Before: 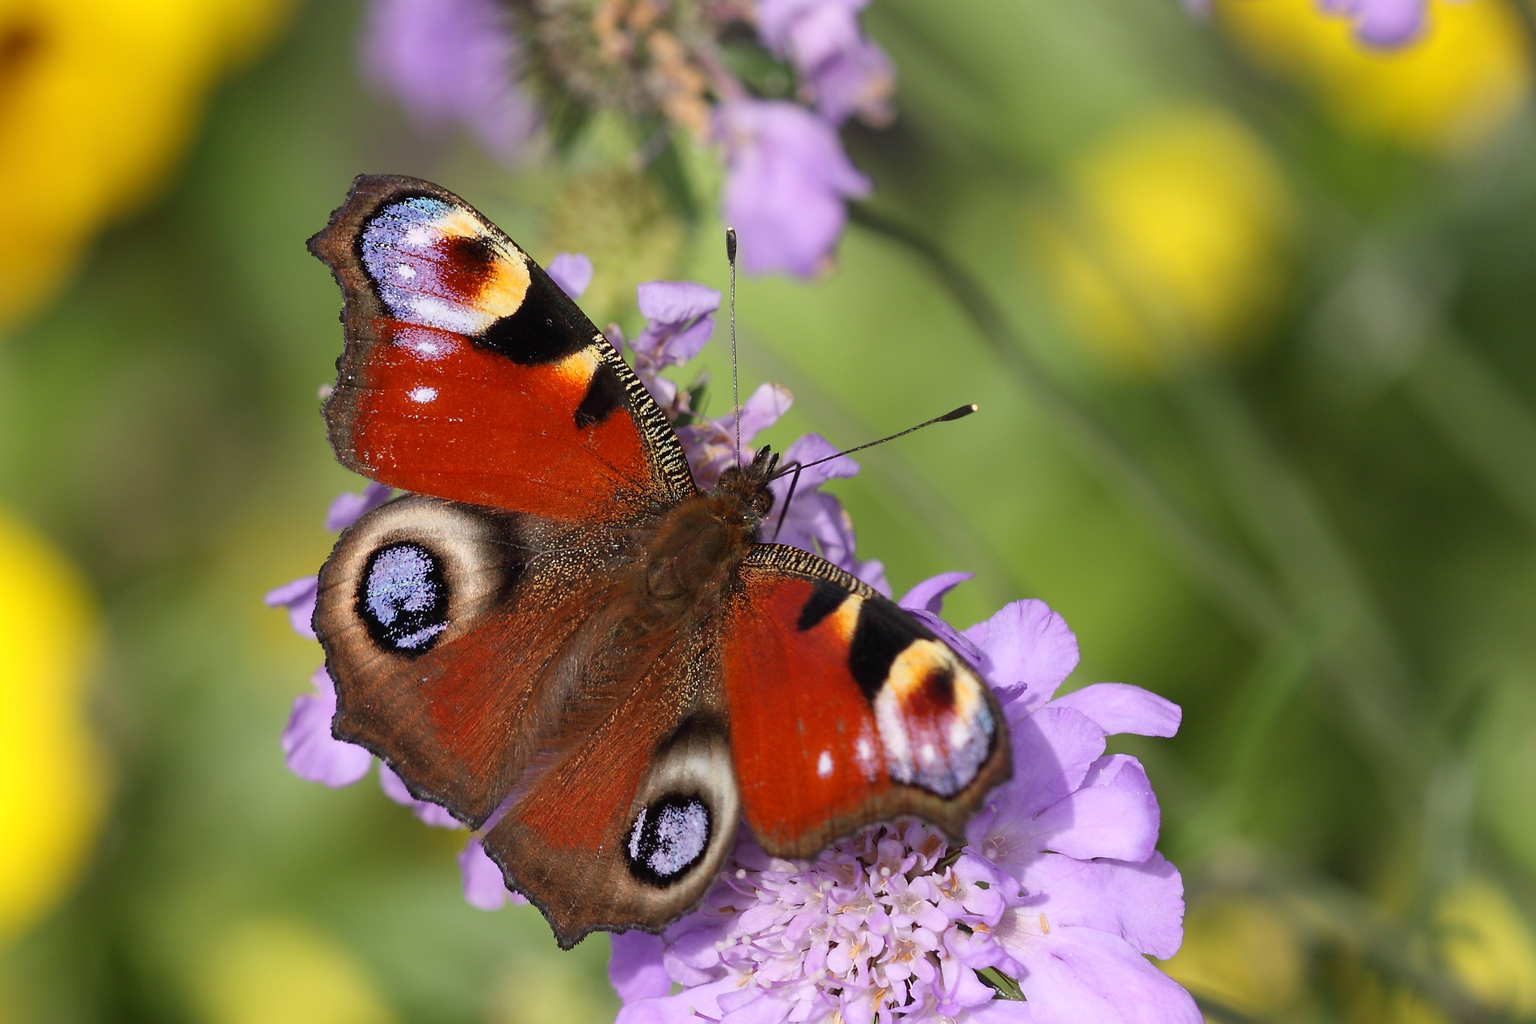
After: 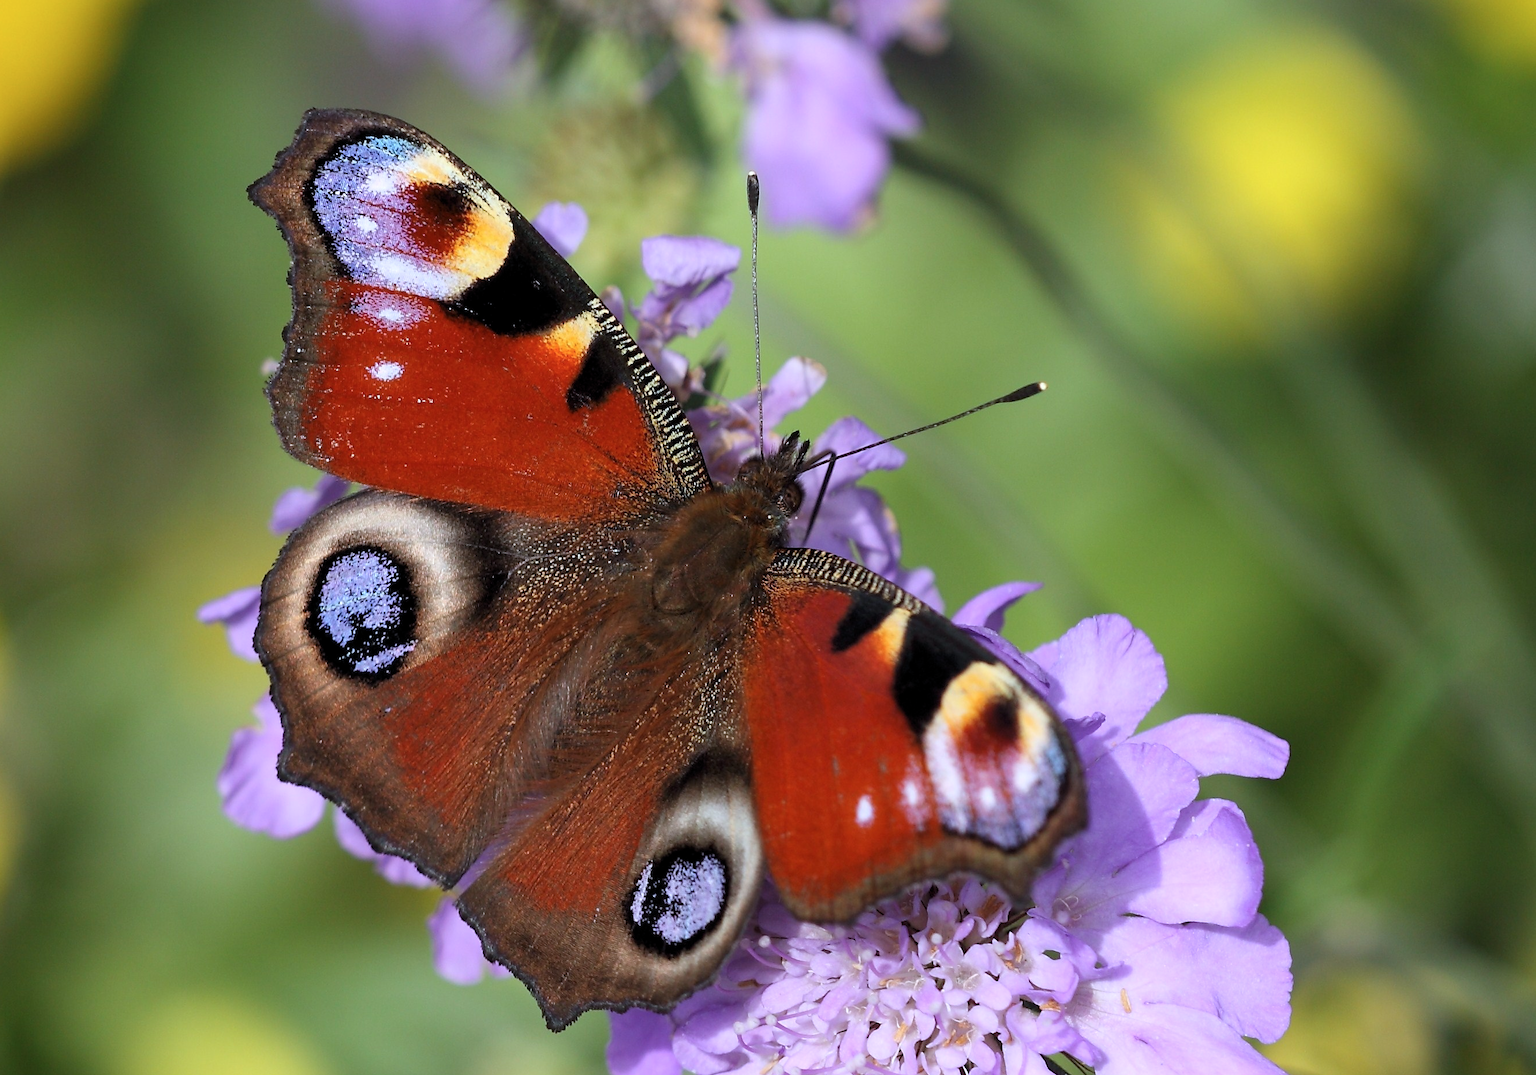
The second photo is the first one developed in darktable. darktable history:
levels: levels [0.031, 0.5, 0.969]
crop: left 6.446%, top 8.188%, right 9.538%, bottom 3.548%
color calibration: x 0.367, y 0.376, temperature 4372.25 K
